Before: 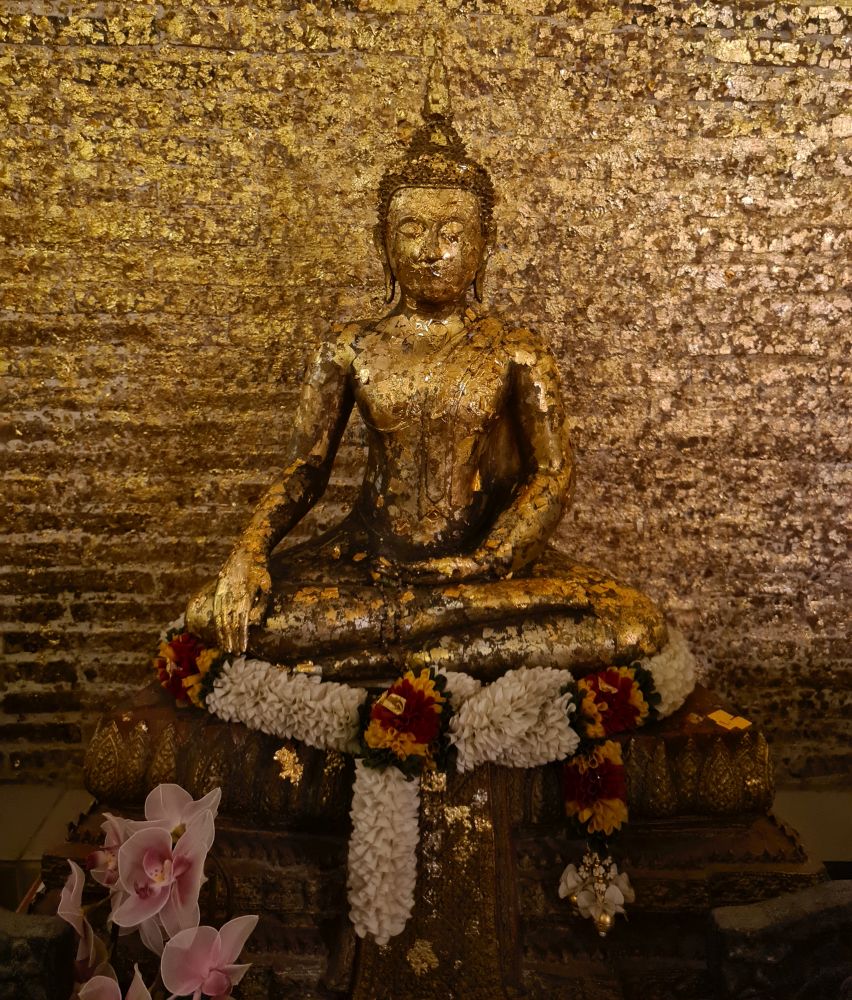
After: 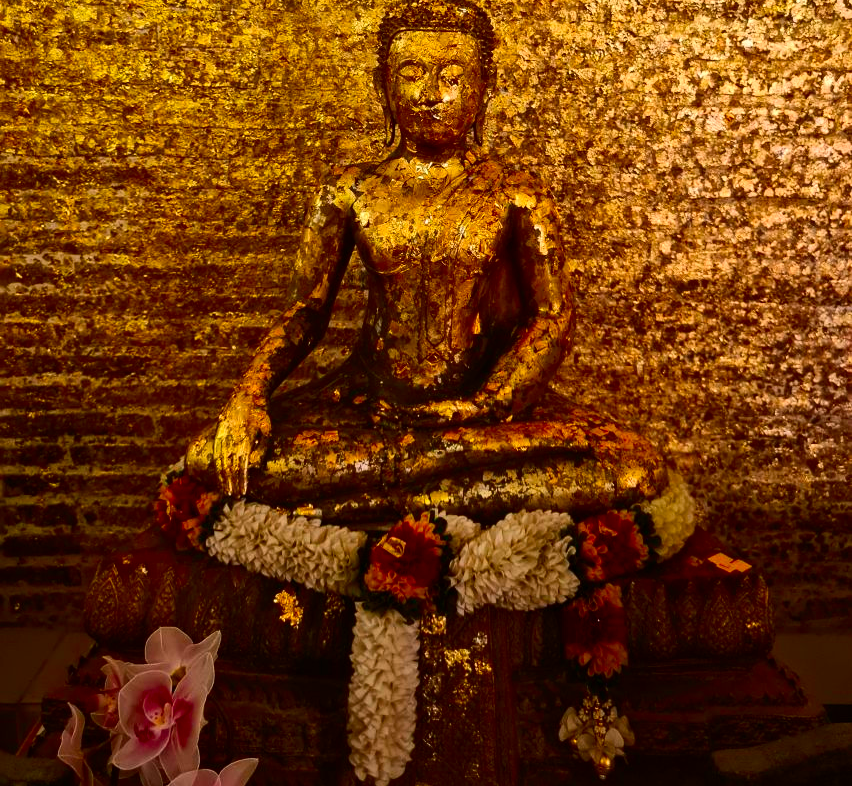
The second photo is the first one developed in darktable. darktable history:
crop and rotate: top 15.788%, bottom 5.55%
contrast brightness saturation: contrast 0.256, brightness 0.017, saturation 0.864
